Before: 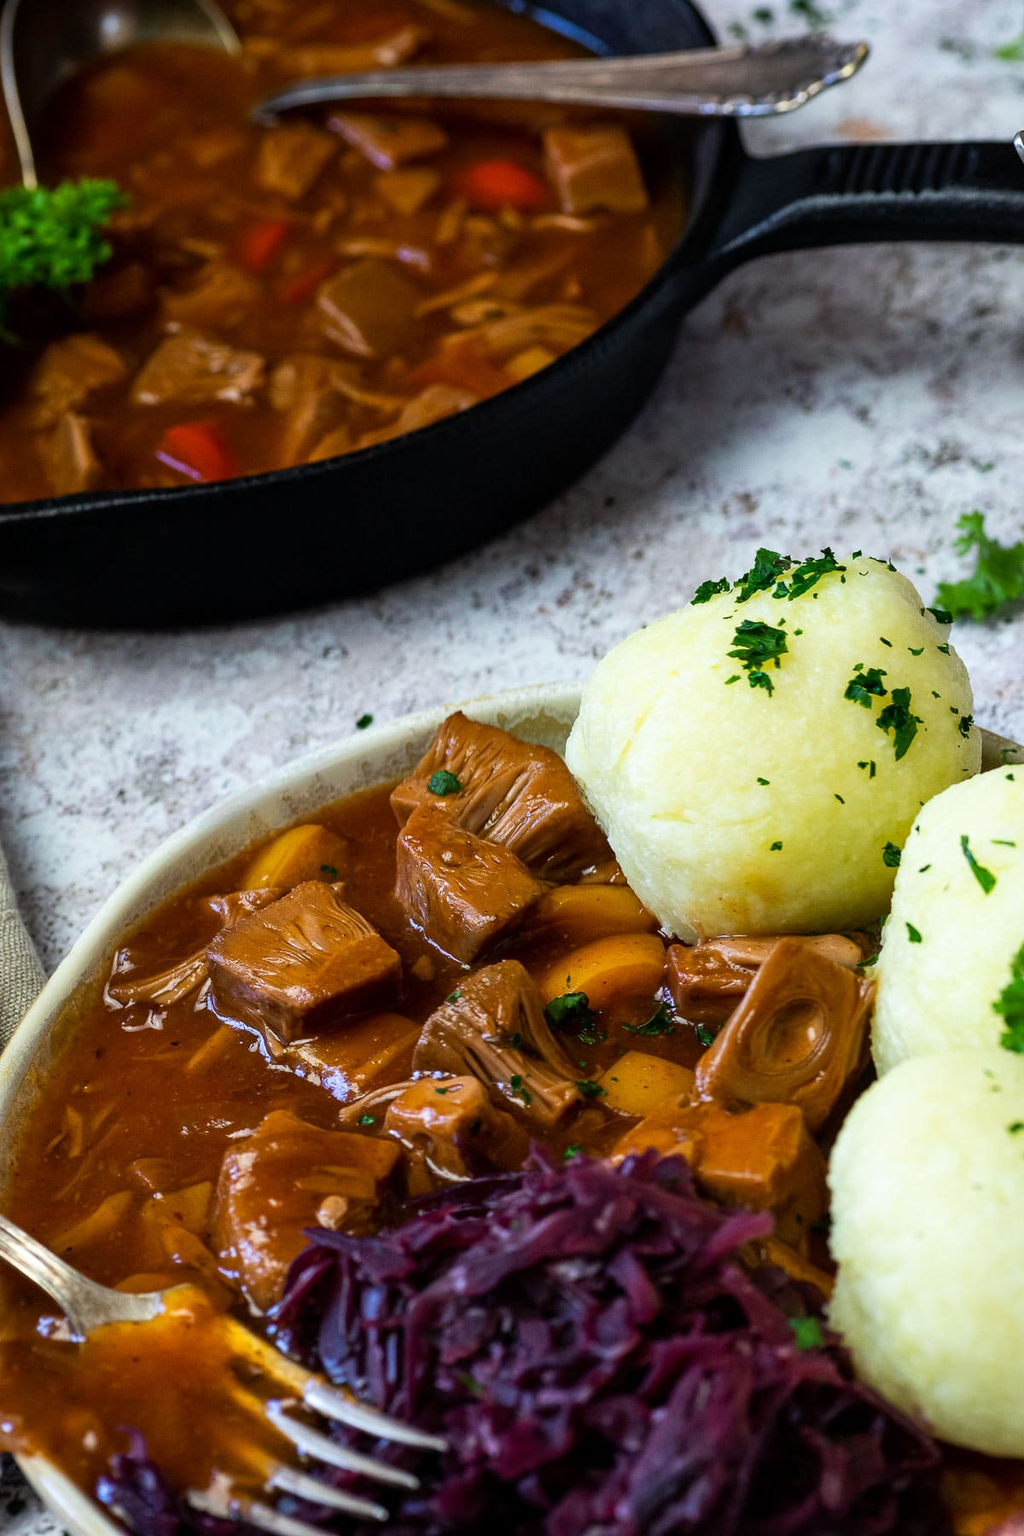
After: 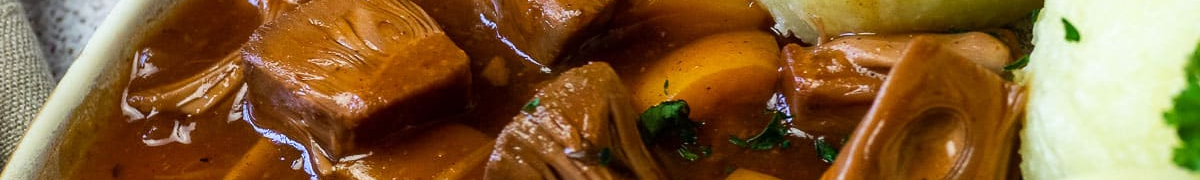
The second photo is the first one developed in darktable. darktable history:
exposure: exposure 0 EV, compensate highlight preservation false
crop and rotate: top 59.084%, bottom 30.916%
